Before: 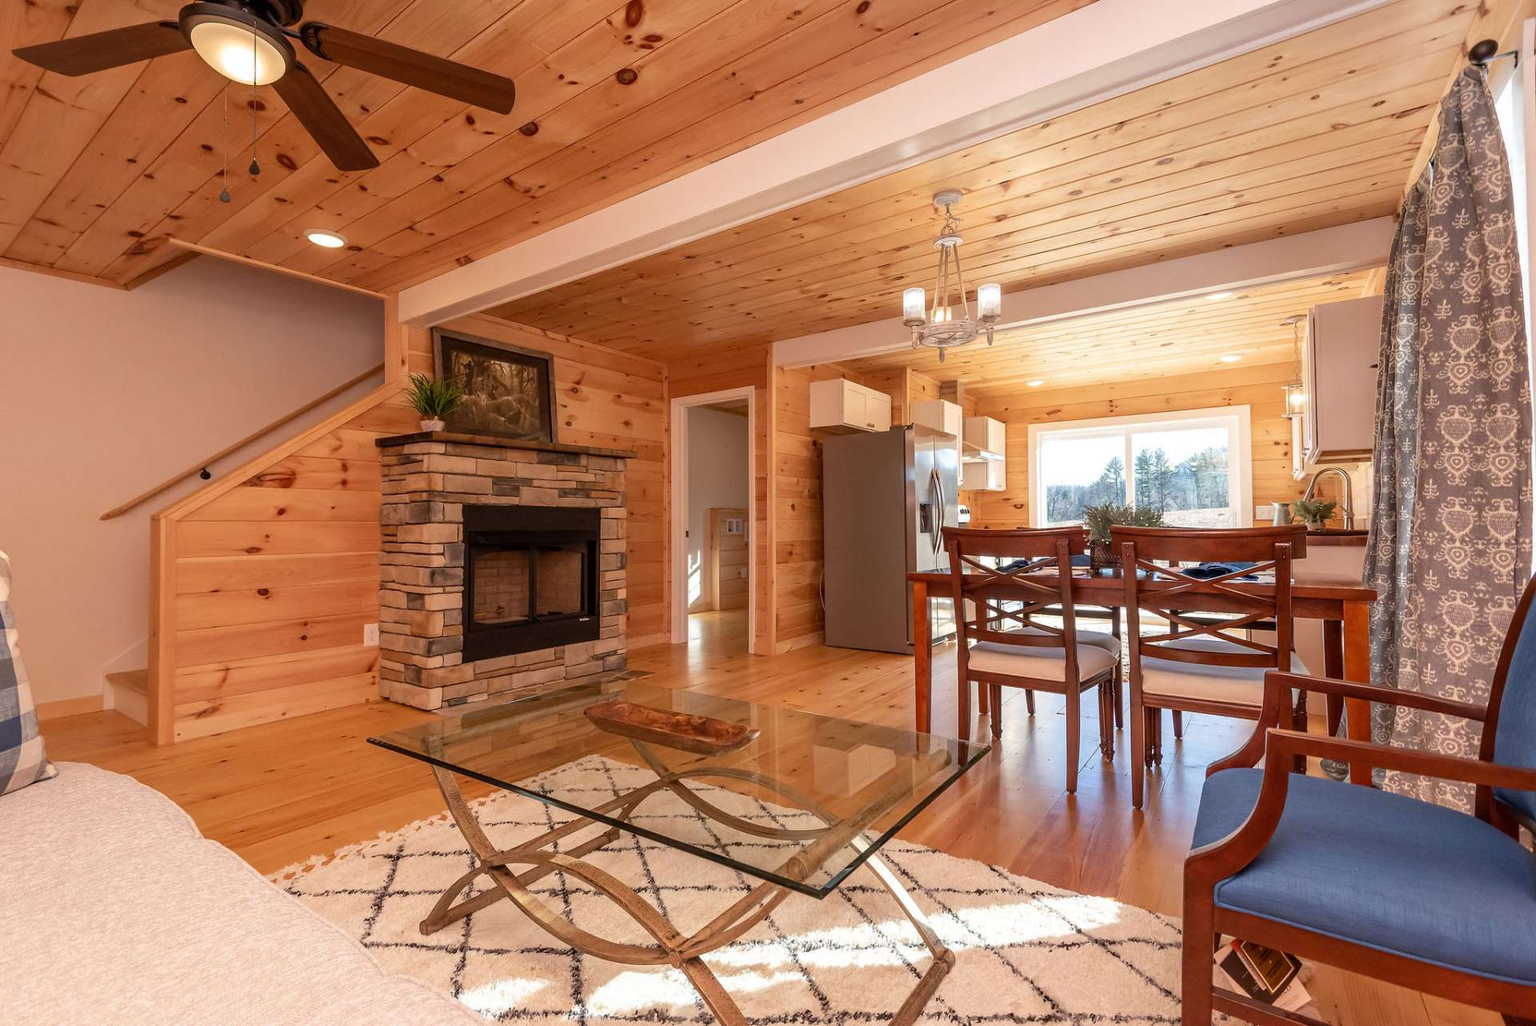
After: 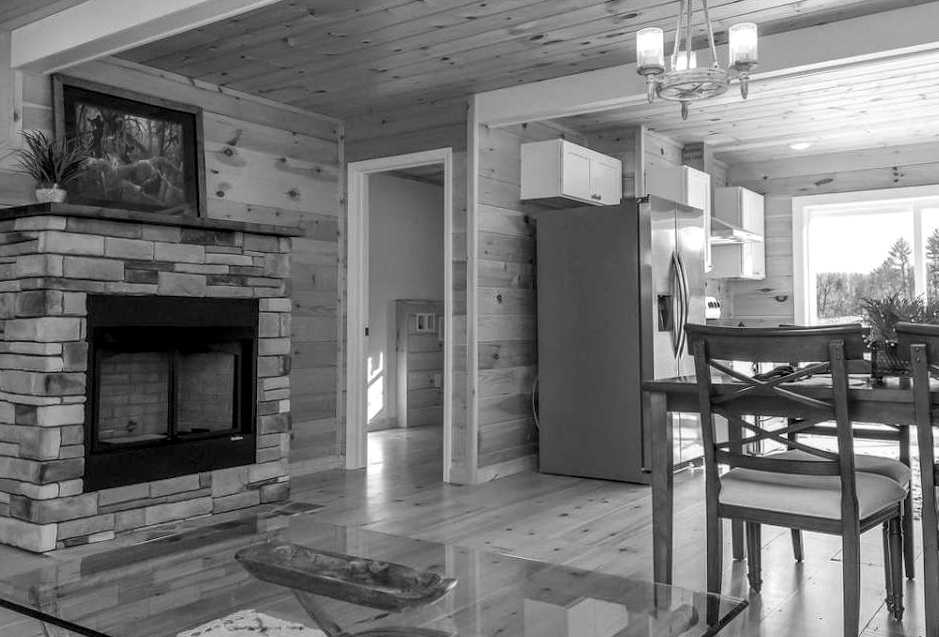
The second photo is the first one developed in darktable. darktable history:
local contrast: on, module defaults
rotate and perspective: rotation 0.226°, lens shift (vertical) -0.042, crop left 0.023, crop right 0.982, crop top 0.006, crop bottom 0.994
monochrome: on, module defaults
crop: left 25%, top 25%, right 25%, bottom 25%
